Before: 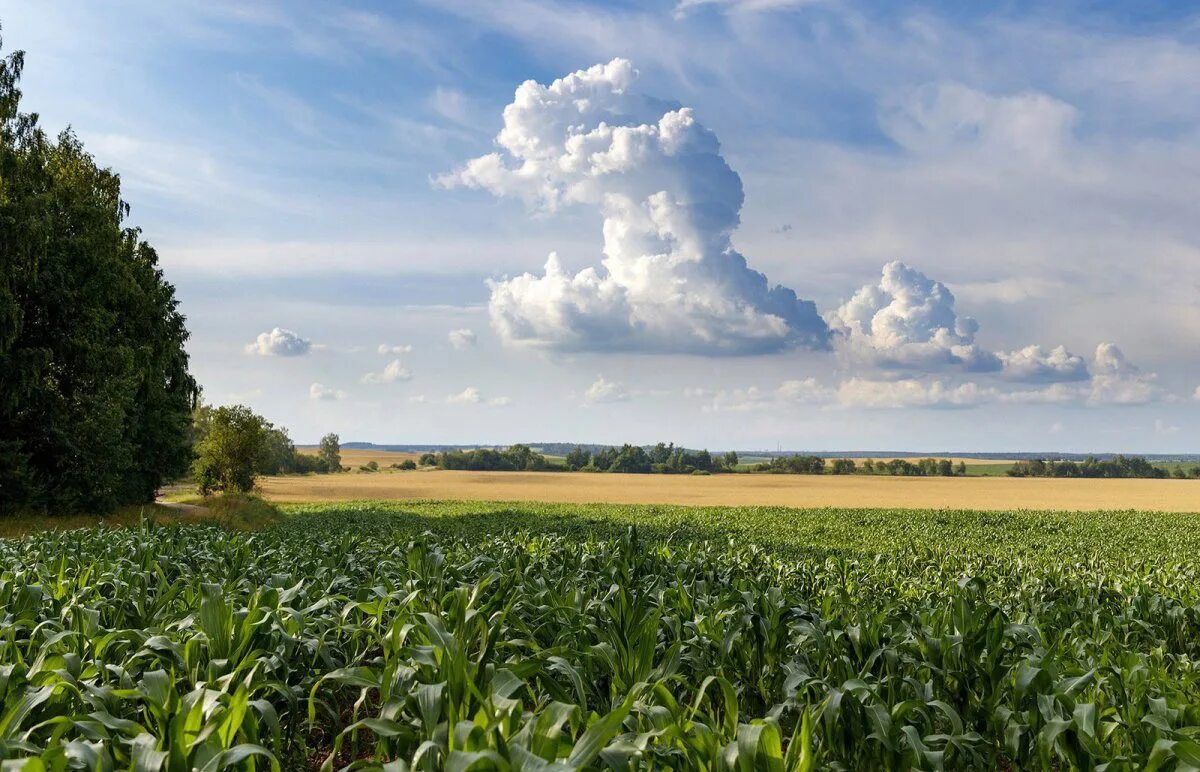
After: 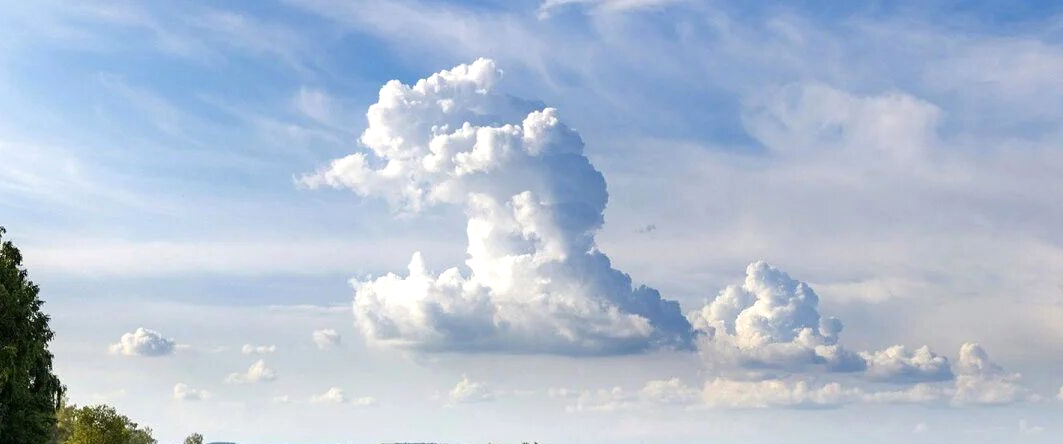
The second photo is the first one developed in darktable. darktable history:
crop and rotate: left 11.361%, bottom 42.387%
exposure: exposure 0.203 EV, compensate highlight preservation false
